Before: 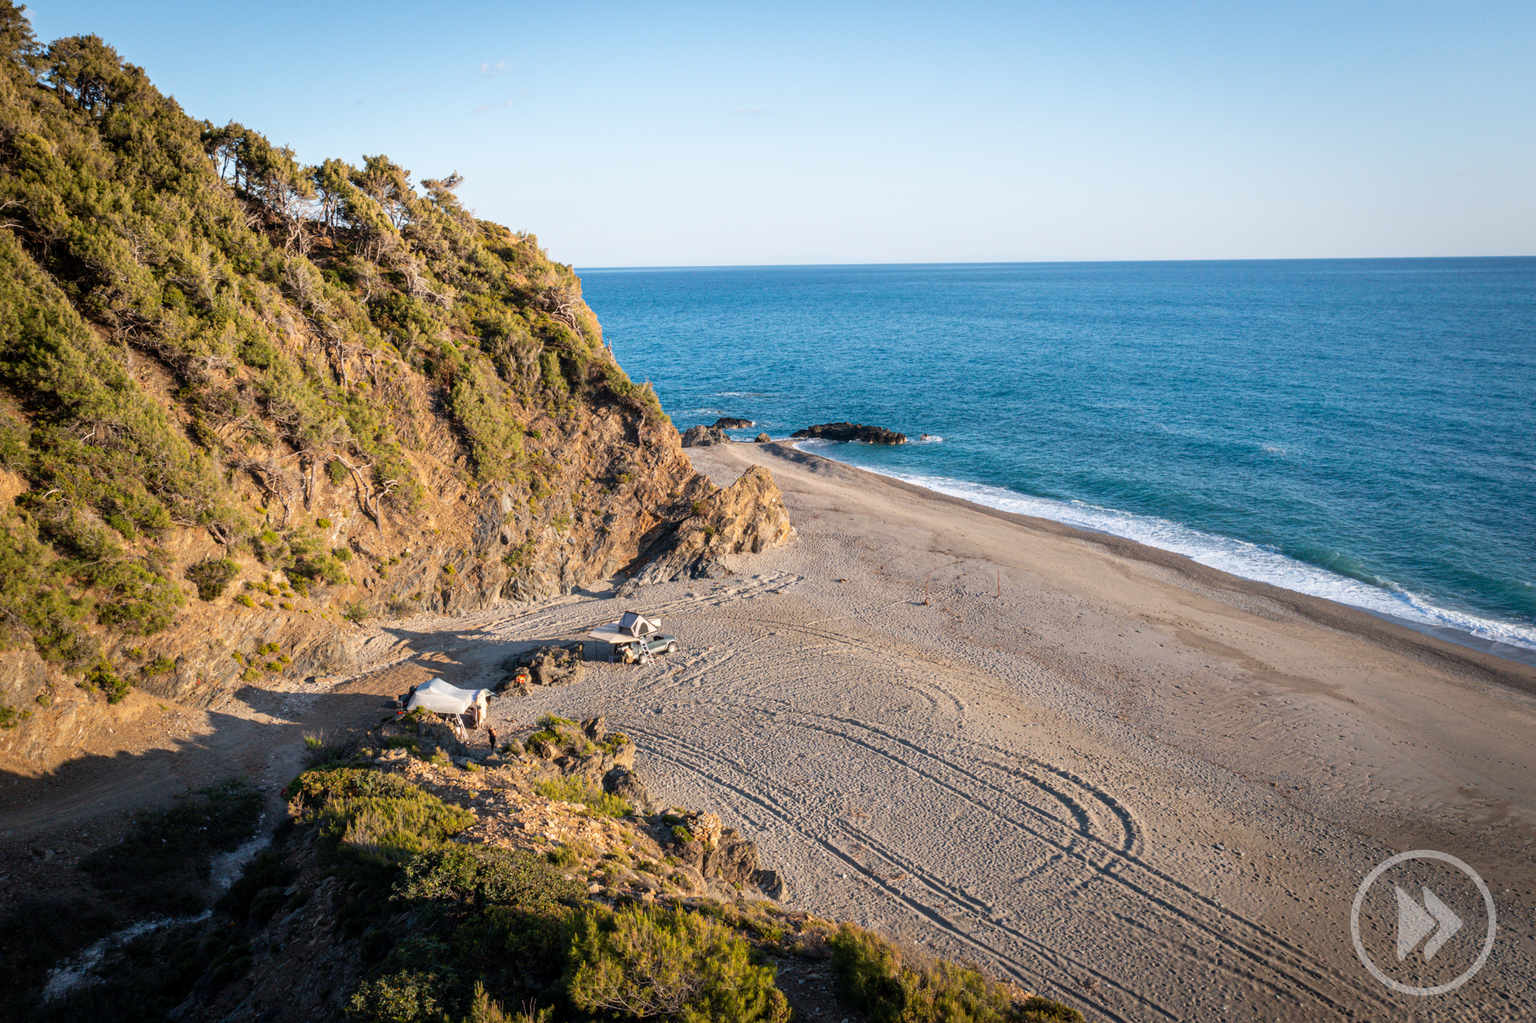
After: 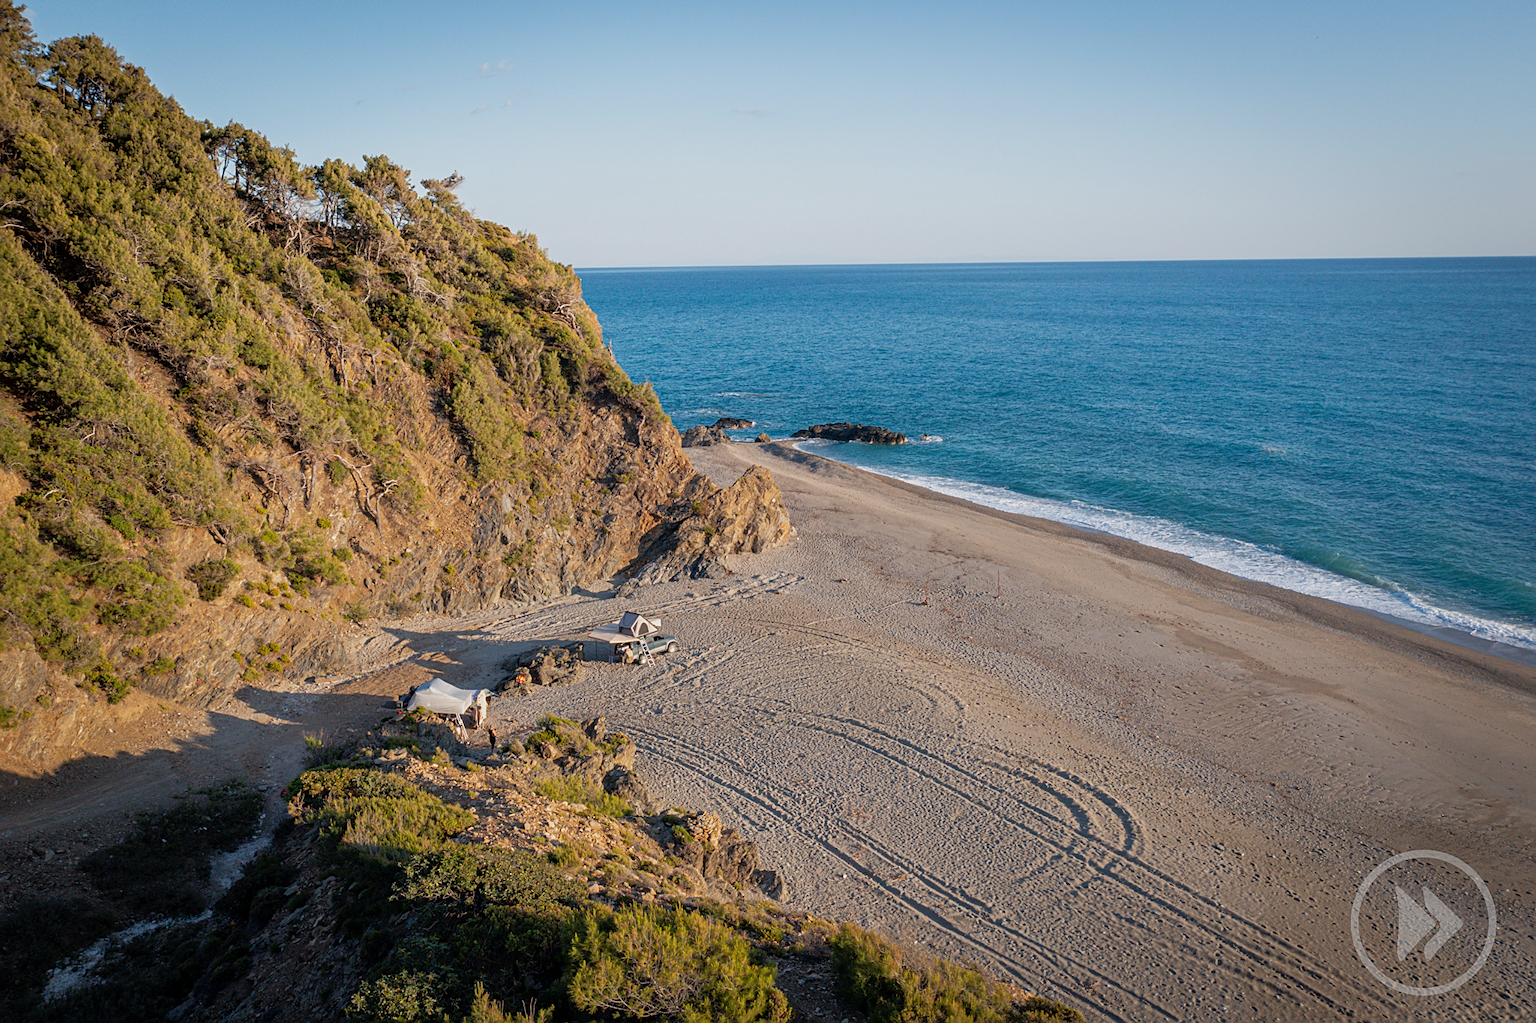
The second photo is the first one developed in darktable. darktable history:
tone equalizer: -8 EV 0.253 EV, -7 EV 0.438 EV, -6 EV 0.396 EV, -5 EV 0.27 EV, -3 EV -0.268 EV, -2 EV -0.426 EV, -1 EV -0.423 EV, +0 EV -0.263 EV, edges refinement/feathering 500, mask exposure compensation -1.57 EV, preserve details no
sharpen: on, module defaults
